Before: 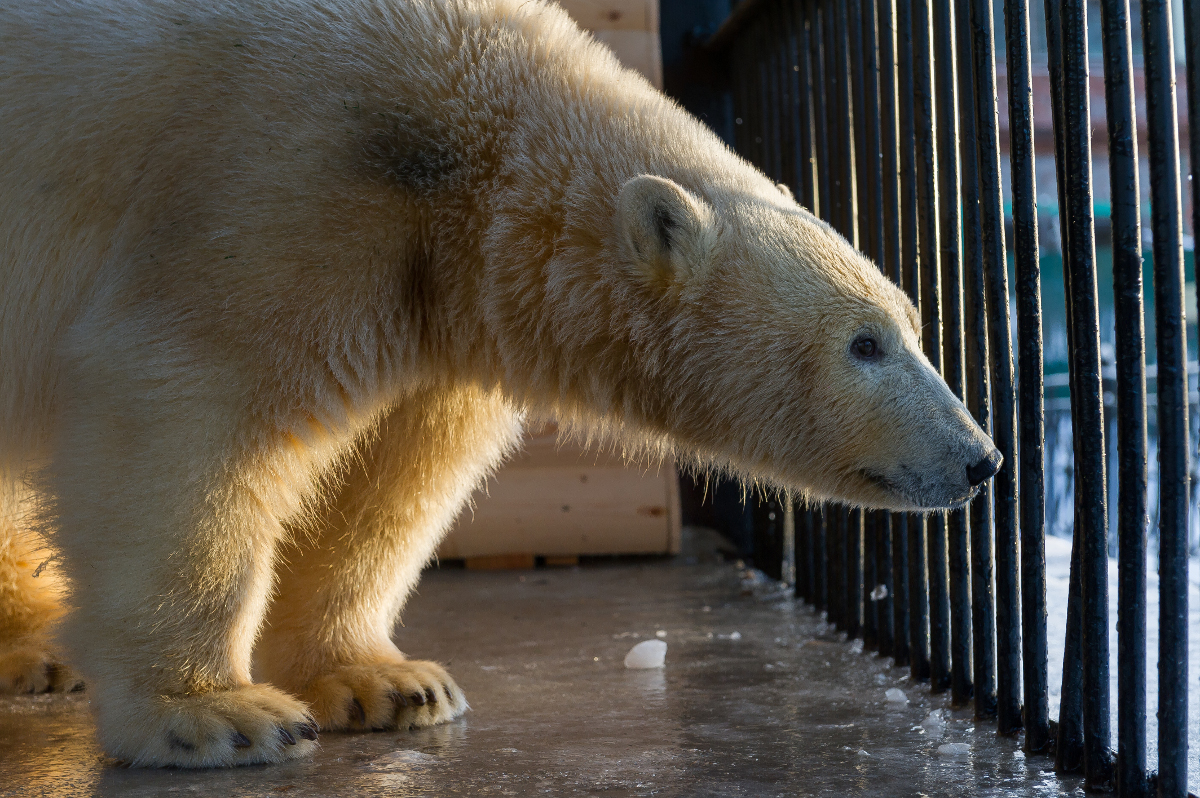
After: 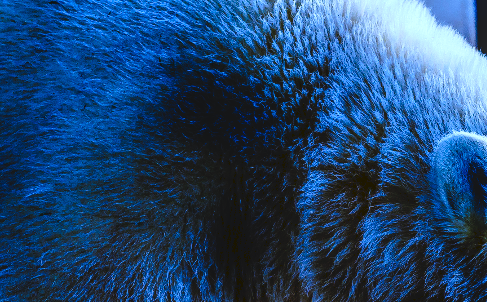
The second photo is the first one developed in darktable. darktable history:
crop: left 15.452%, top 5.459%, right 43.956%, bottom 56.62%
local contrast: detail 130%
white balance: red 0.766, blue 1.537
base curve: curves: ch0 [(0, 0) (0.036, 0.025) (0.121, 0.166) (0.206, 0.329) (0.605, 0.79) (1, 1)], preserve colors none
color correction: highlights a* -2.24, highlights b* -18.1
contrast brightness saturation: contrast 0.09, saturation 0.28
tone curve: curves: ch0 [(0, 0) (0.003, 0.085) (0.011, 0.086) (0.025, 0.086) (0.044, 0.088) (0.069, 0.093) (0.1, 0.102) (0.136, 0.12) (0.177, 0.157) (0.224, 0.203) (0.277, 0.277) (0.335, 0.36) (0.399, 0.463) (0.468, 0.559) (0.543, 0.626) (0.623, 0.703) (0.709, 0.789) (0.801, 0.869) (0.898, 0.927) (1, 1)], preserve colors none
